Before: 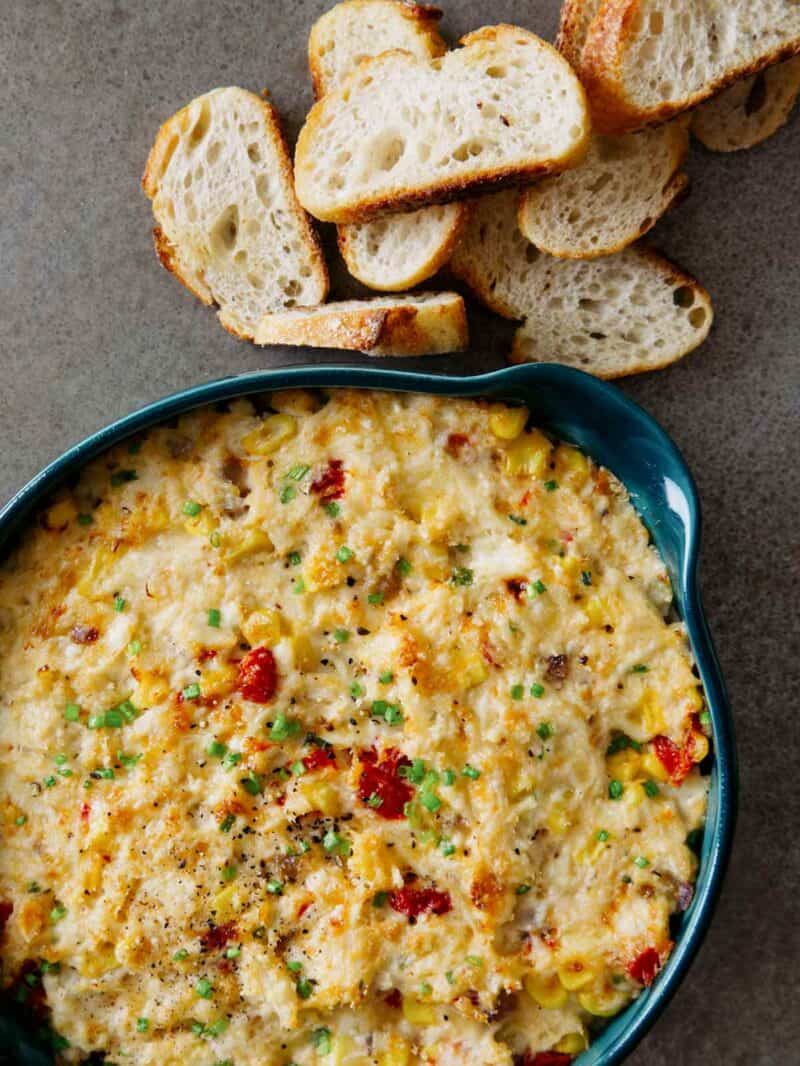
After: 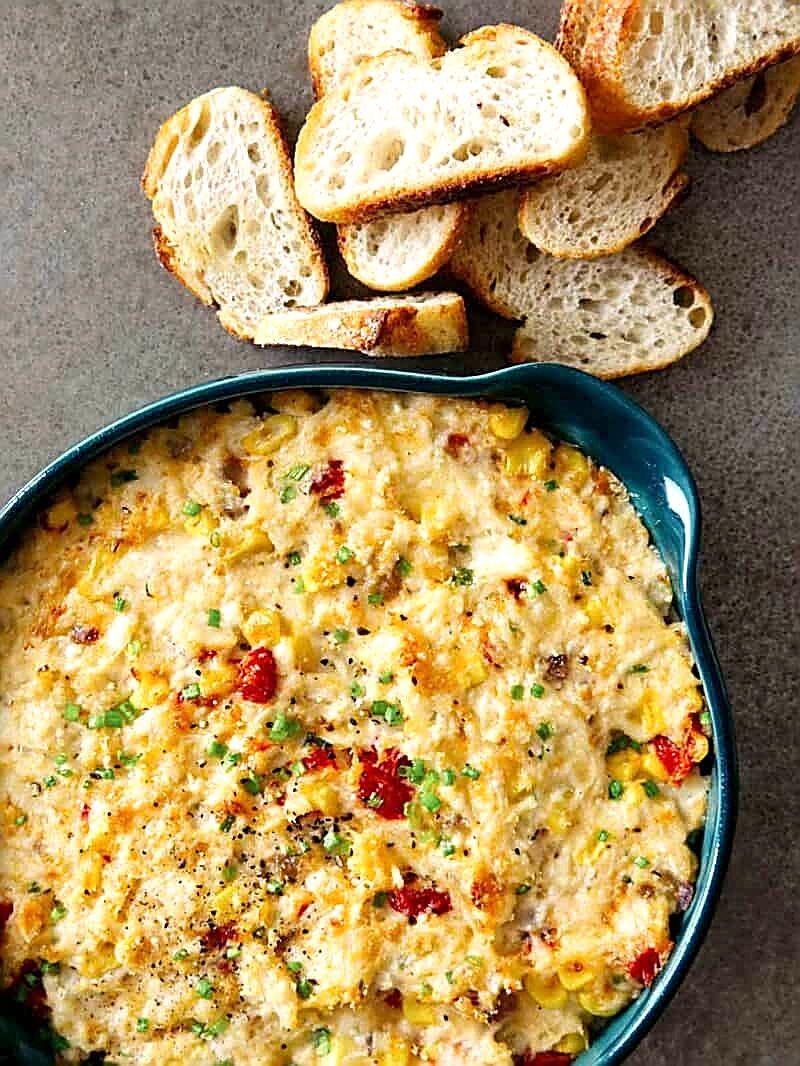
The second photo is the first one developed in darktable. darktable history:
sharpen: radius 1.685, amount 1.294
white balance: red 1.009, blue 0.985
exposure: black level correction 0.001, exposure 0.5 EV, compensate exposure bias true, compensate highlight preservation false
